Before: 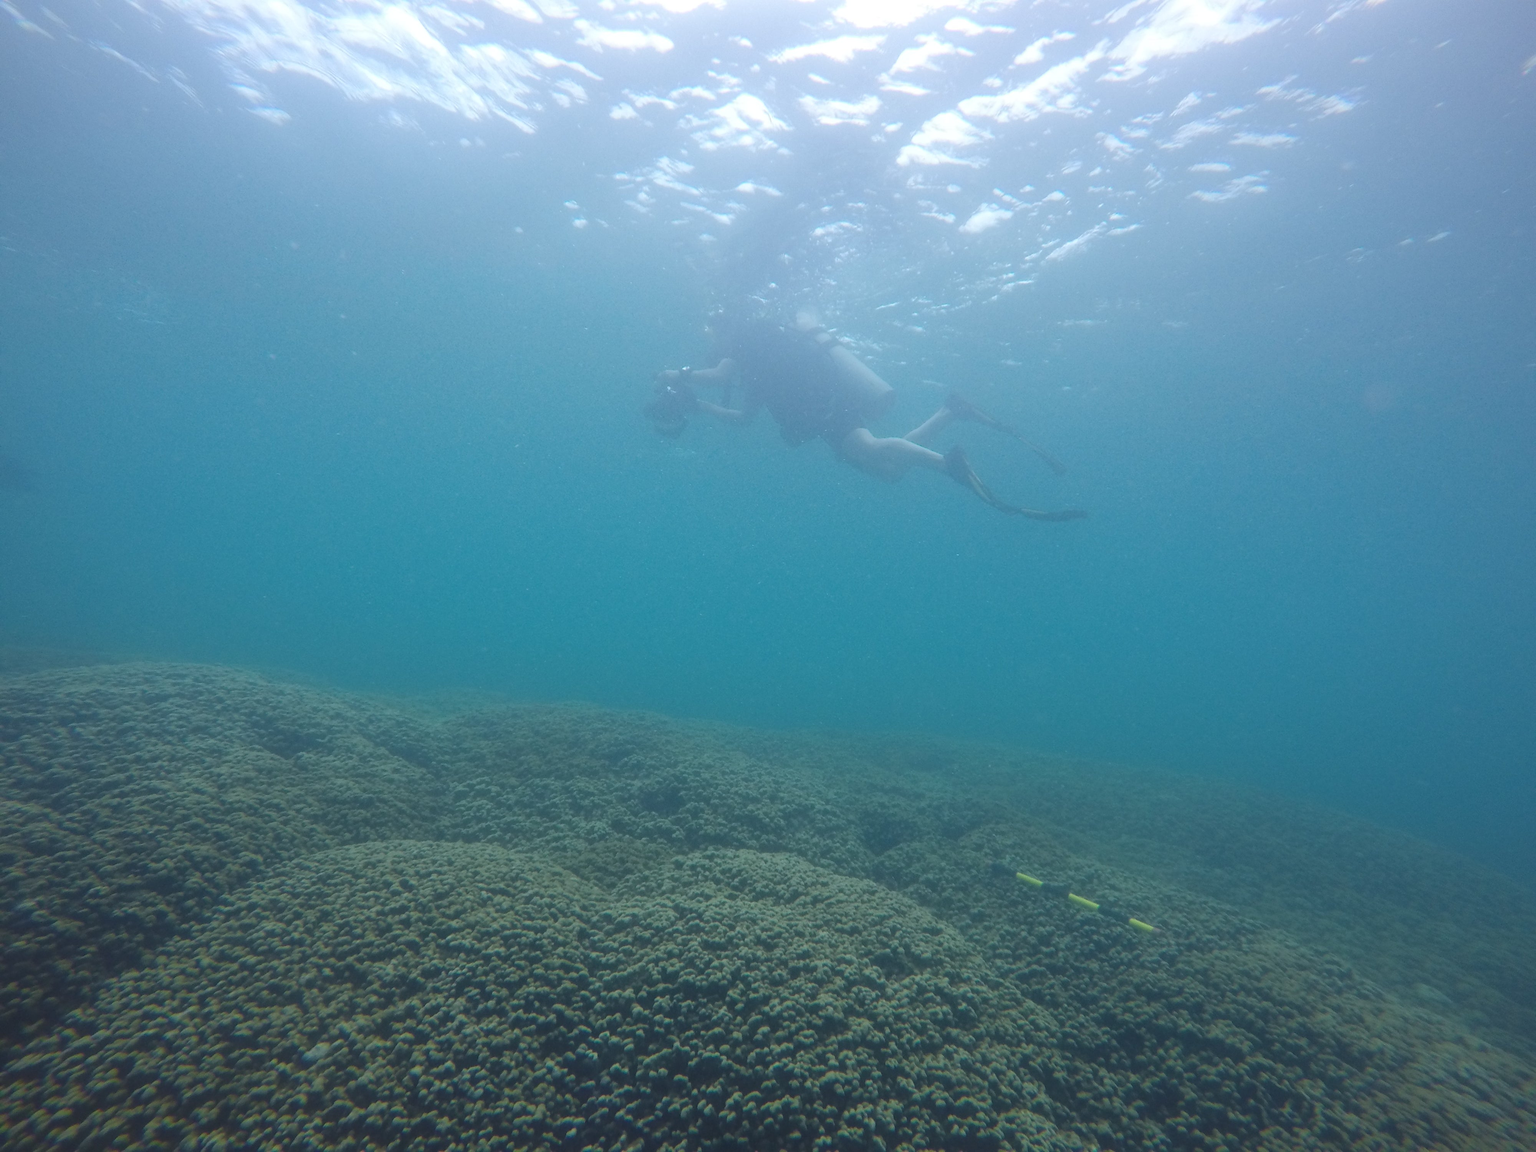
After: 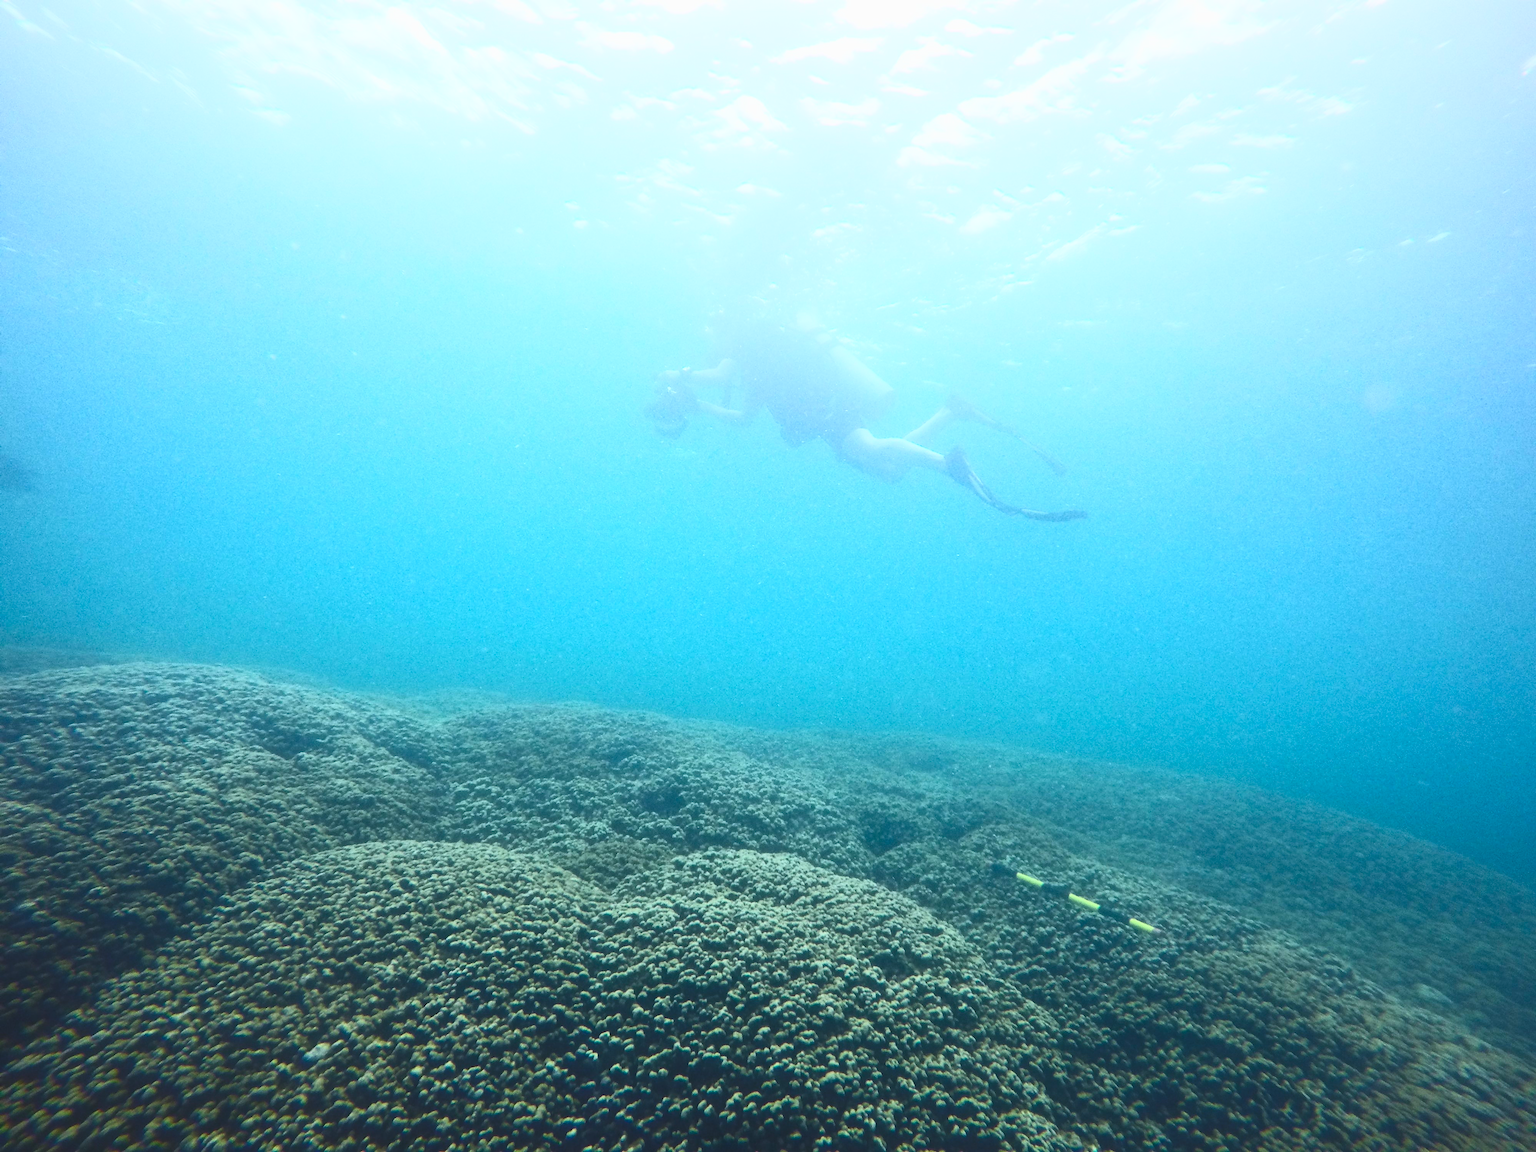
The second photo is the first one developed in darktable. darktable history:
filmic rgb: black relative exposure -7.65 EV, white relative exposure 4.56 EV, hardness 3.61, color science v5 (2021), contrast in shadows safe, contrast in highlights safe
contrast brightness saturation: contrast 0.837, brightness 0.602, saturation 0.583
color correction: highlights a* -0.22, highlights b* -0.108
